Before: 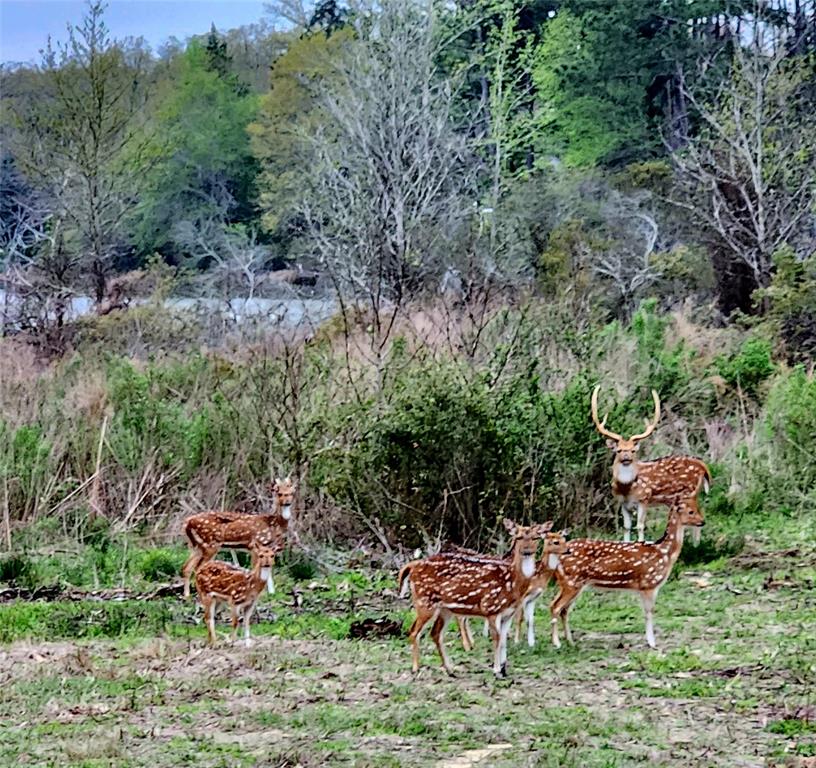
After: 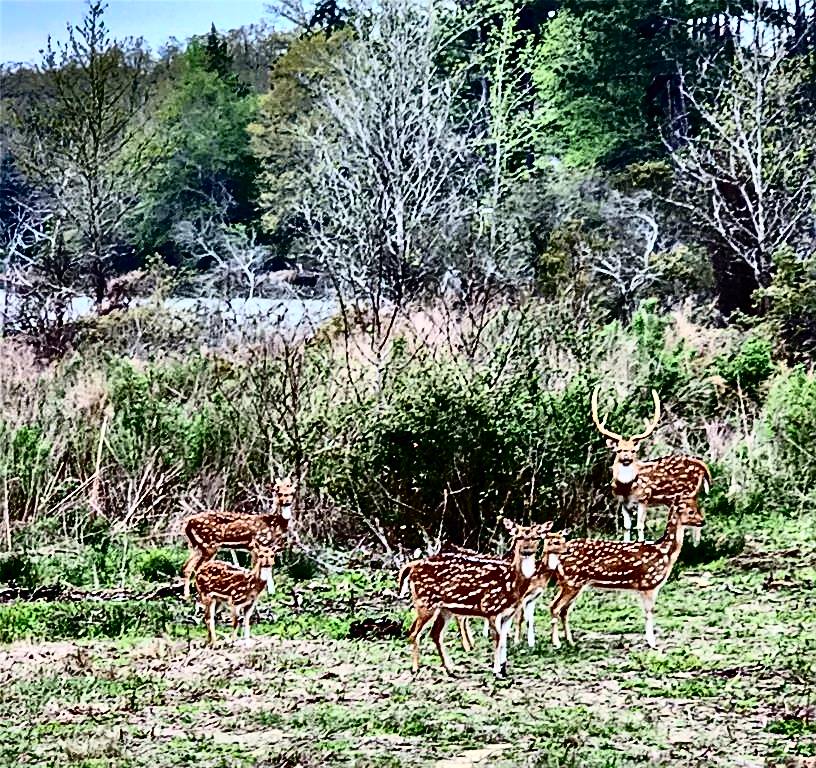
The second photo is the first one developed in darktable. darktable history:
tone curve: curves: ch0 [(0, 0) (0.003, 0.01) (0.011, 0.01) (0.025, 0.011) (0.044, 0.014) (0.069, 0.018) (0.1, 0.022) (0.136, 0.026) (0.177, 0.035) (0.224, 0.051) (0.277, 0.085) (0.335, 0.158) (0.399, 0.299) (0.468, 0.457) (0.543, 0.634) (0.623, 0.801) (0.709, 0.904) (0.801, 0.963) (0.898, 0.986) (1, 1)], color space Lab, independent channels, preserve colors none
shadows and highlights: shadows 20.92, highlights -82.33, soften with gaussian
sharpen: on, module defaults
